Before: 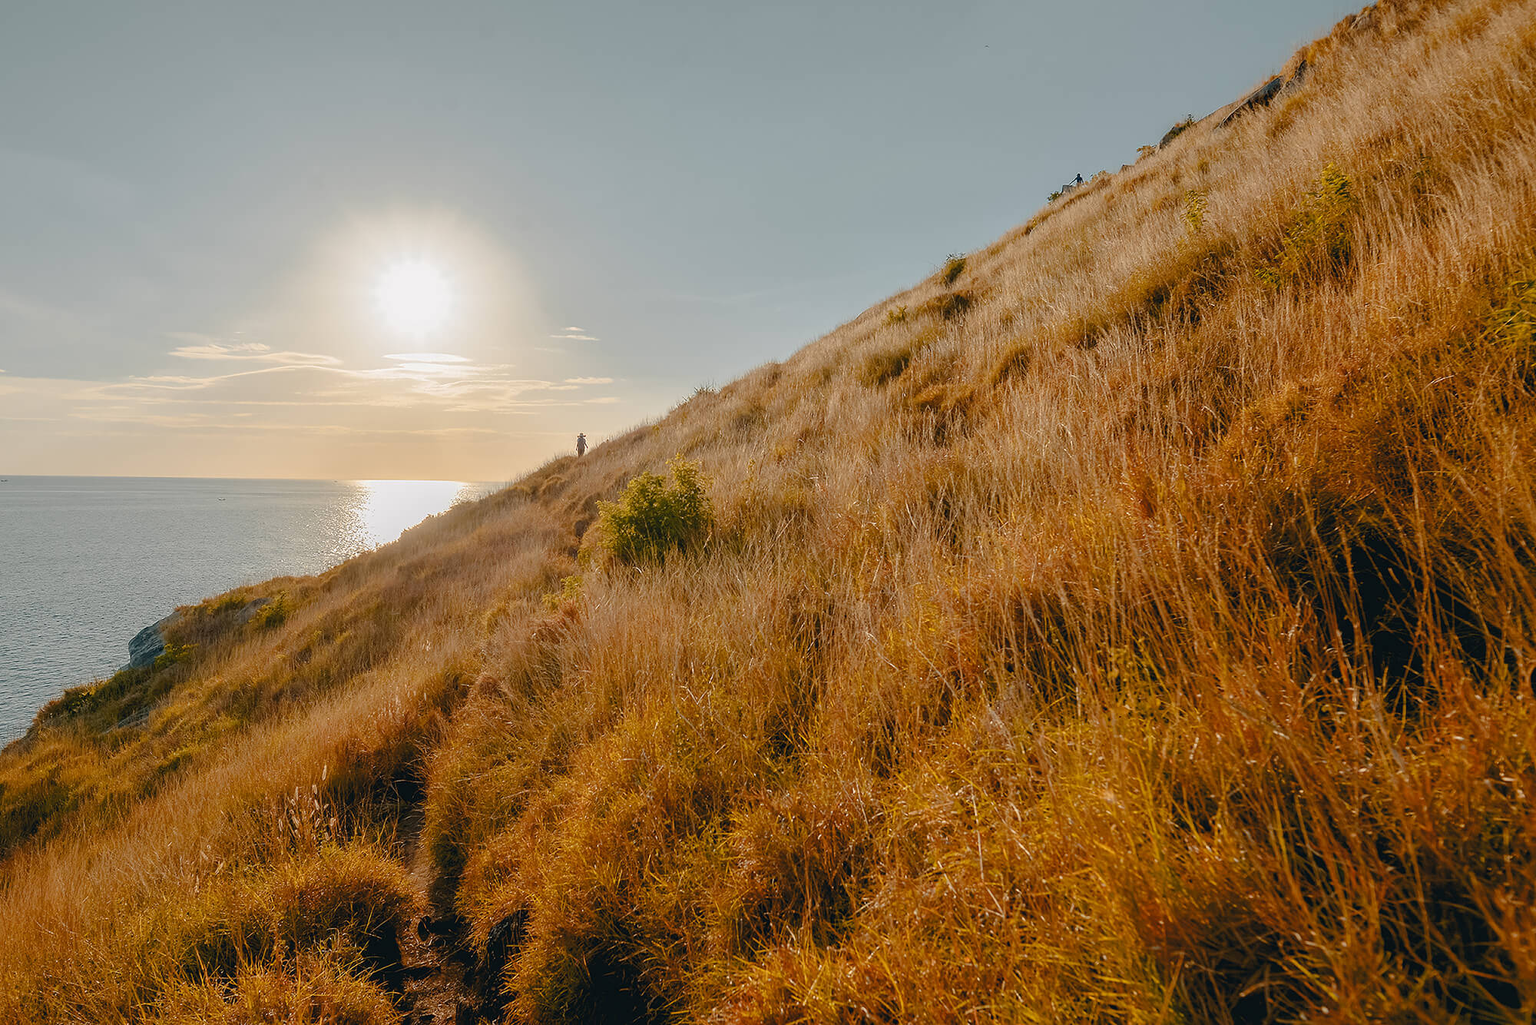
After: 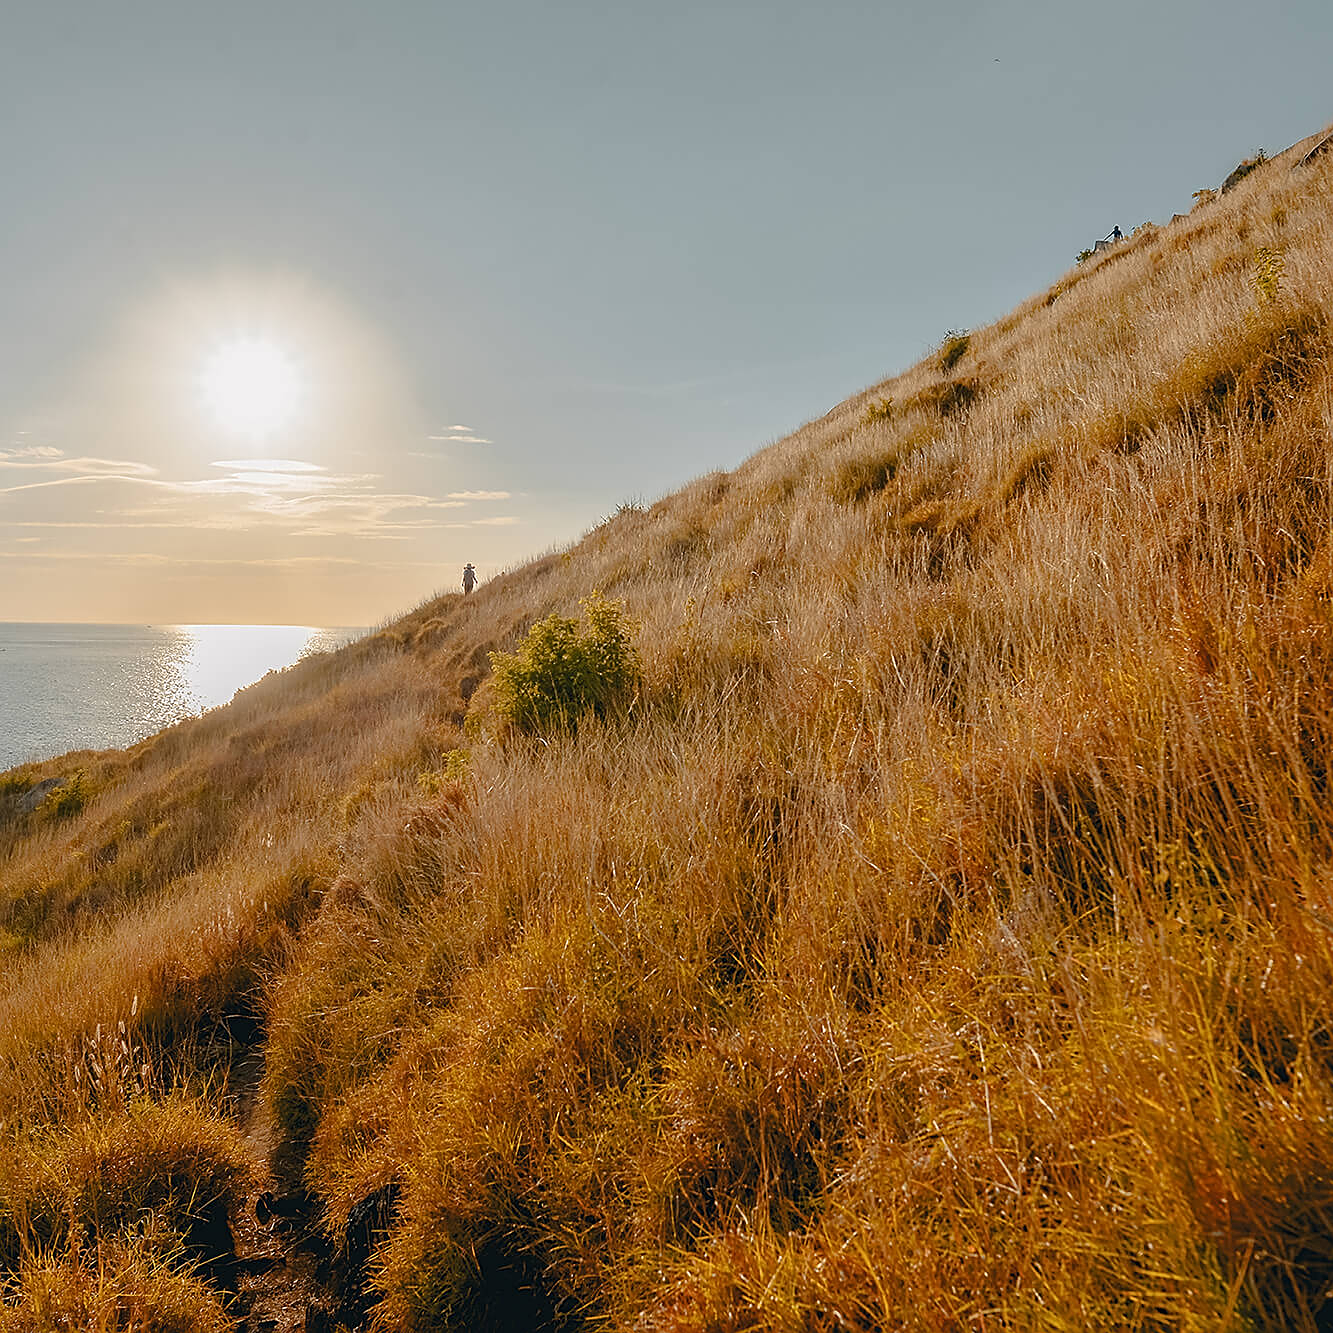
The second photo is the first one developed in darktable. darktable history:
sharpen: on, module defaults
crop and rotate: left 14.436%, right 18.898%
